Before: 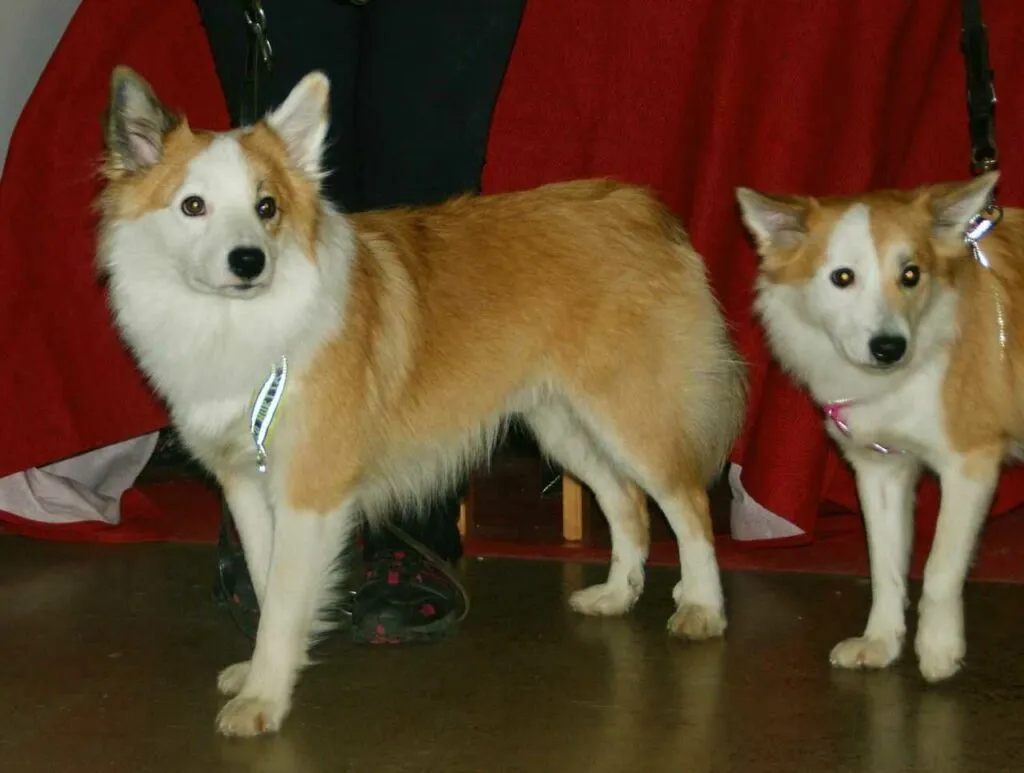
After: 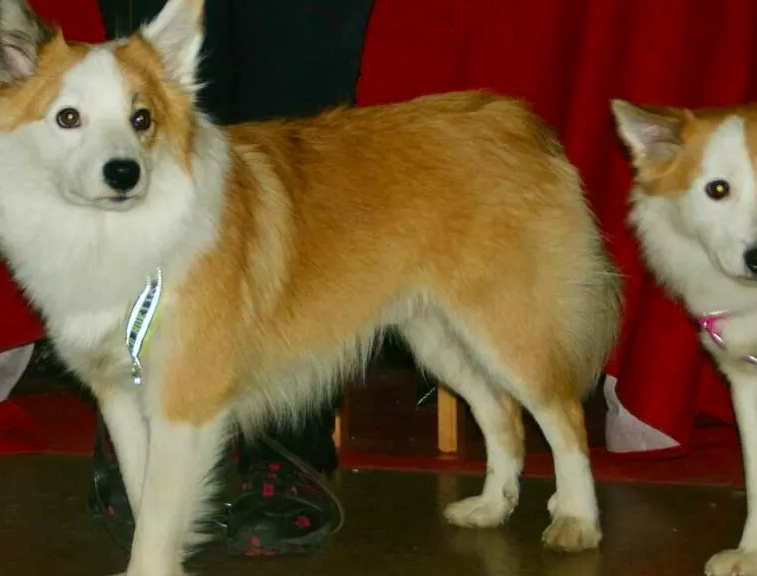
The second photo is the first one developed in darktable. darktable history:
crop and rotate: left 12.211%, top 11.467%, right 13.774%, bottom 13.907%
contrast brightness saturation: contrast 0.044, saturation 0.163
